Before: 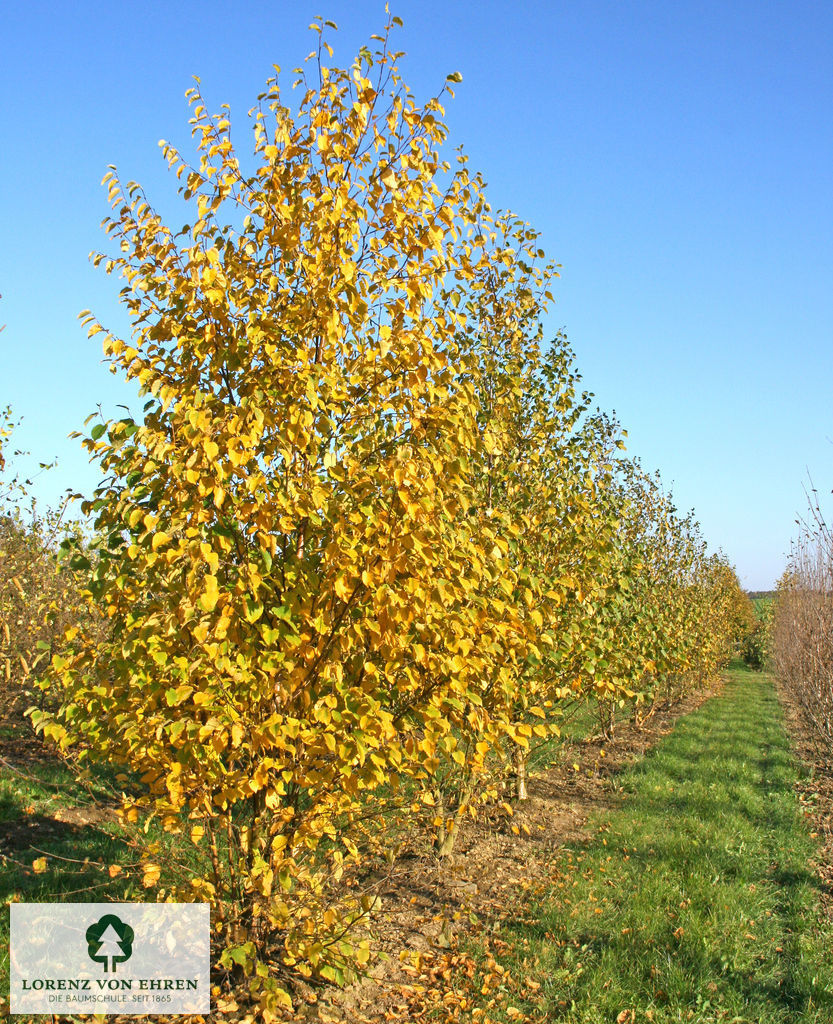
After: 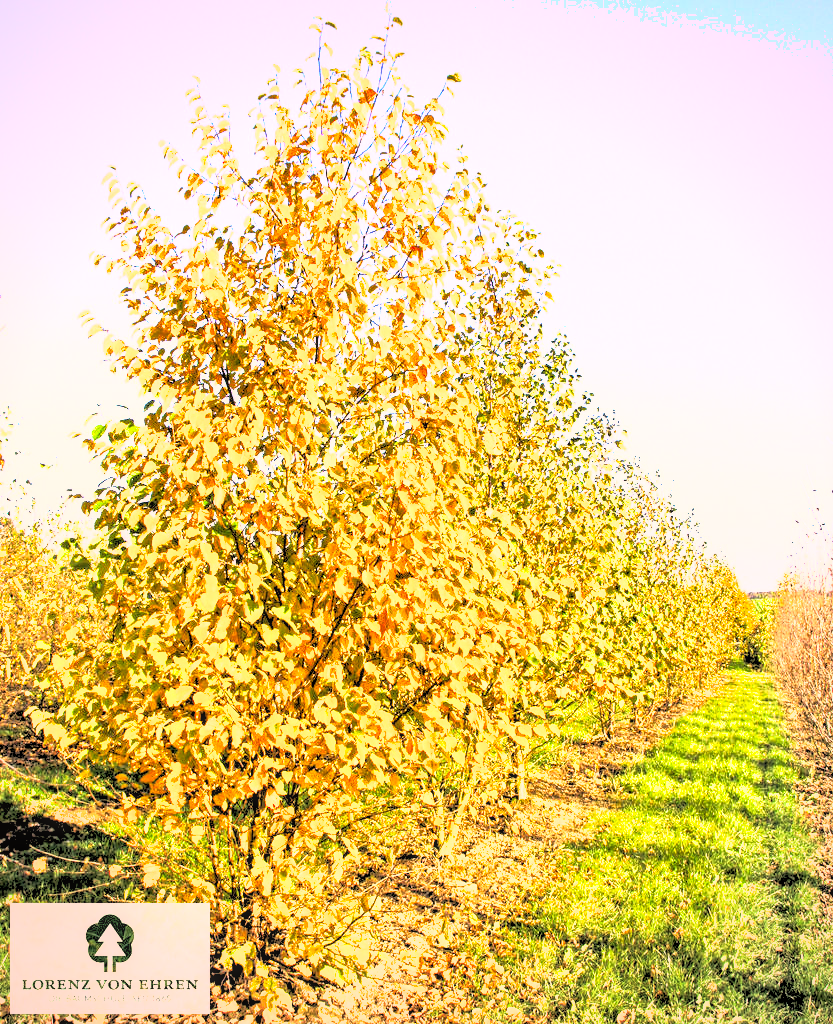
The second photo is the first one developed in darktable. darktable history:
color calibration: illuminant as shot in camera, x 0.358, y 0.373, temperature 4628.91 K
rgb curve: curves: ch0 [(0, 0) (0.21, 0.15) (0.24, 0.21) (0.5, 0.75) (0.75, 0.96) (0.89, 0.99) (1, 1)]; ch1 [(0, 0.02) (0.21, 0.13) (0.25, 0.2) (0.5, 0.67) (0.75, 0.9) (0.89, 0.97) (1, 1)]; ch2 [(0, 0.02) (0.21, 0.13) (0.25, 0.2) (0.5, 0.67) (0.75, 0.9) (0.89, 0.97) (1, 1)], compensate middle gray true
exposure: black level correction 0, exposure 0.7 EV, compensate exposure bias true, compensate highlight preservation false
rgb levels: levels [[0.034, 0.472, 0.904], [0, 0.5, 1], [0, 0.5, 1]]
color correction: highlights a* 17.88, highlights b* 18.79
local contrast: on, module defaults
shadows and highlights: on, module defaults
vignetting: fall-off radius 93.87%
